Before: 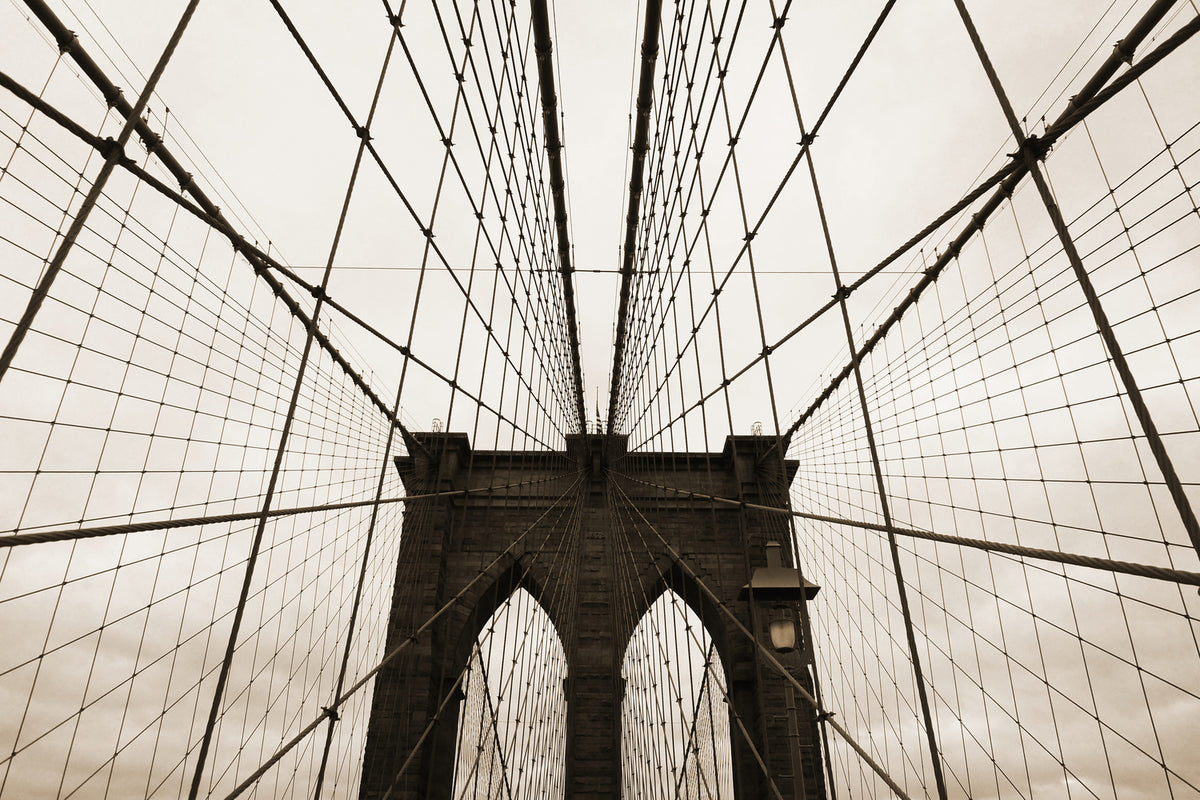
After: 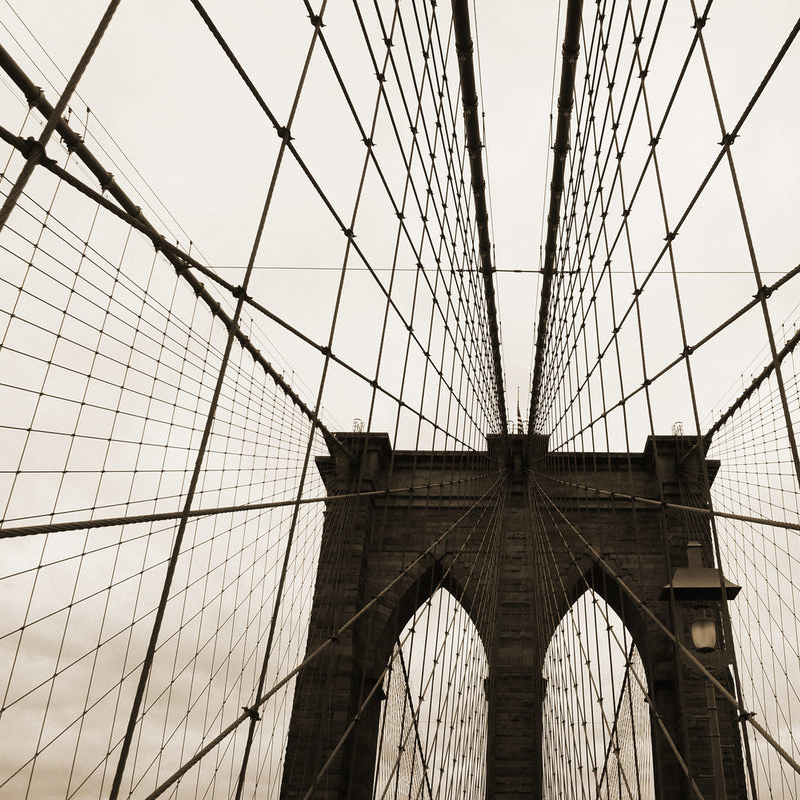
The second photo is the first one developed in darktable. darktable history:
color correction: saturation 0.99
crop and rotate: left 6.617%, right 26.717%
